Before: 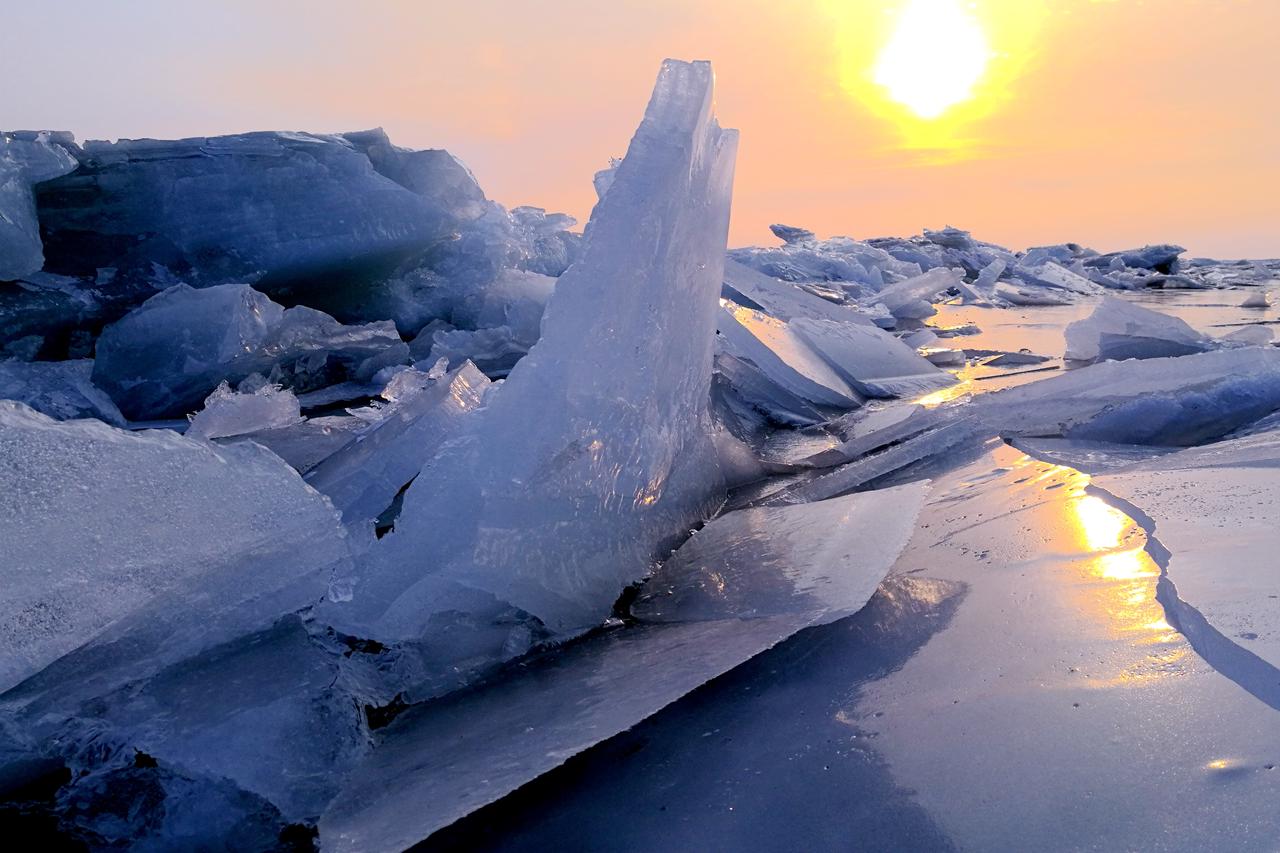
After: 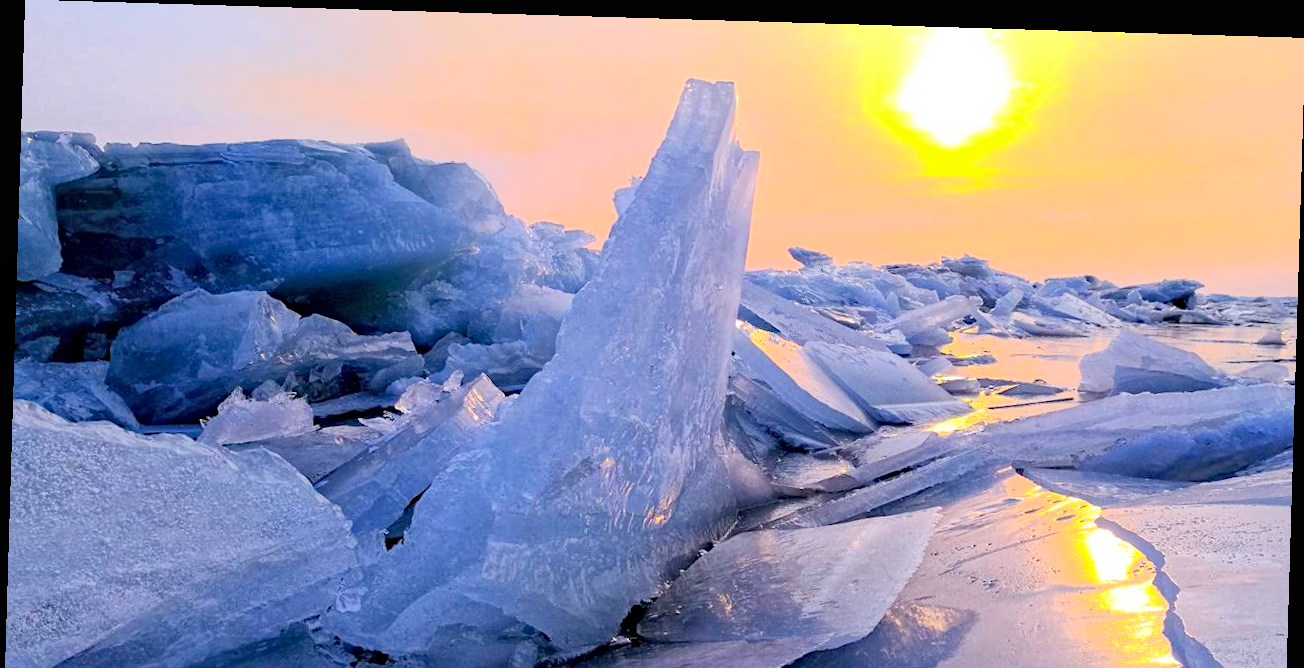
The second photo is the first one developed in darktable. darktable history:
haze removal: compatibility mode true, adaptive false
exposure: black level correction 0, exposure 1.2 EV, compensate highlight preservation false
global tonemap: drago (1, 100), detail 1
rotate and perspective: rotation 1.72°, automatic cropping off
crop: bottom 24.988%
